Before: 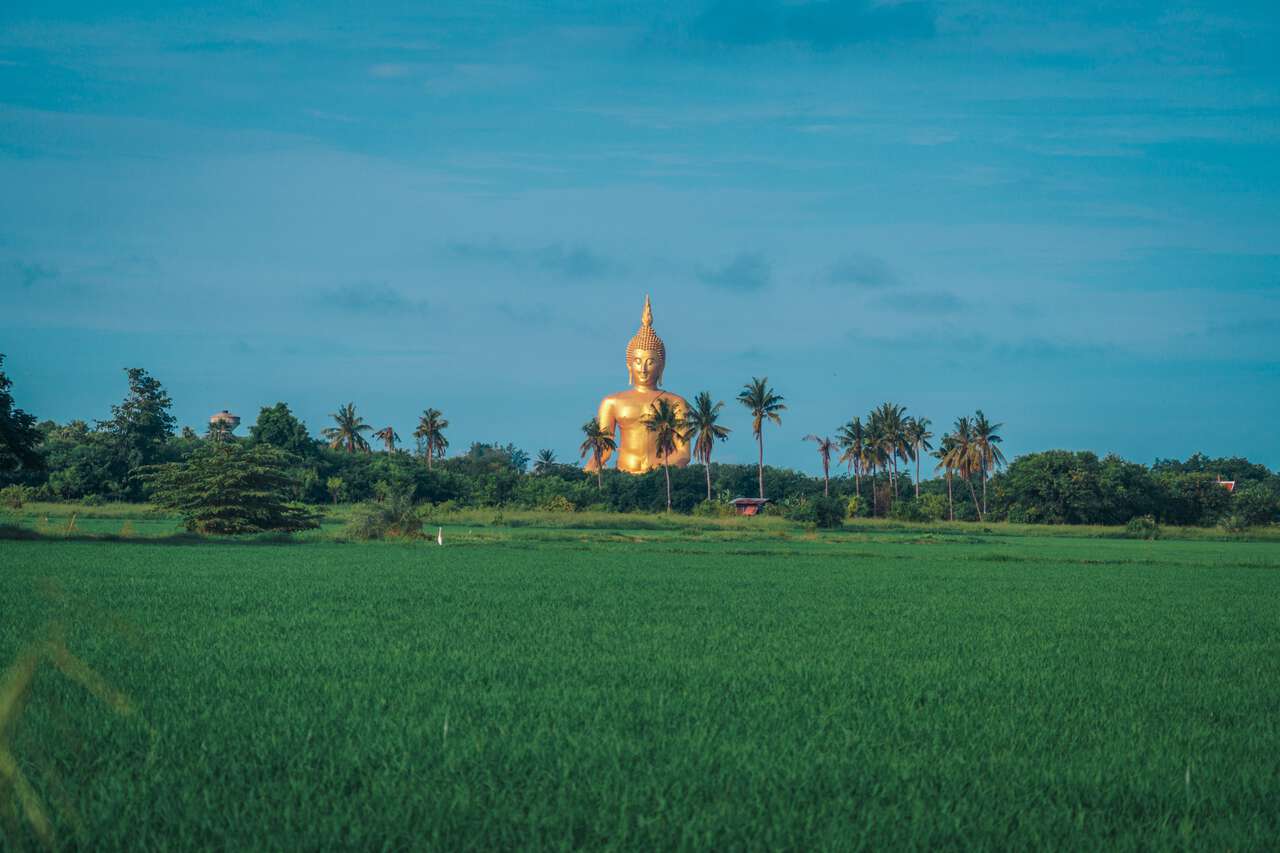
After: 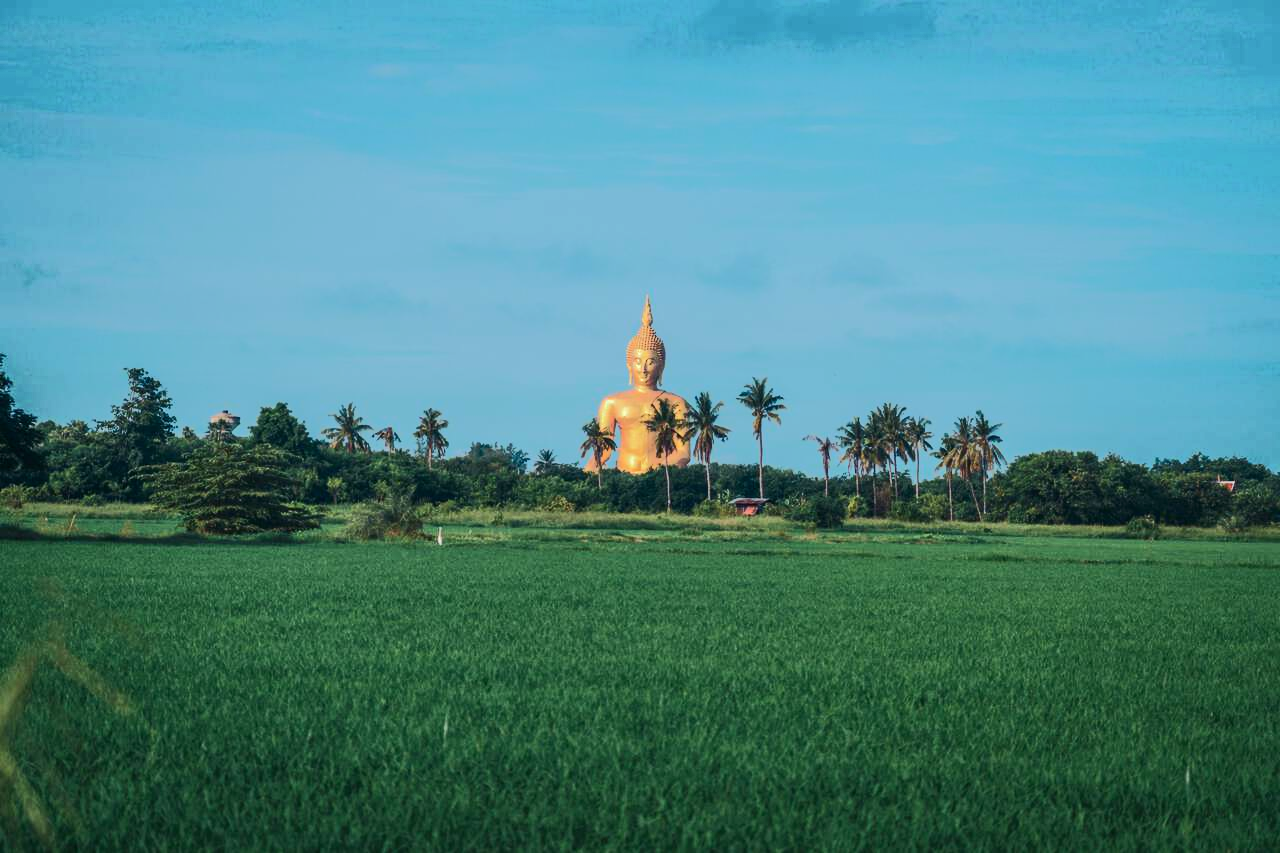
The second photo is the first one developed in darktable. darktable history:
tone curve: curves: ch0 [(0, 0) (0.003, 0.015) (0.011, 0.019) (0.025, 0.025) (0.044, 0.039) (0.069, 0.053) (0.1, 0.076) (0.136, 0.107) (0.177, 0.143) (0.224, 0.19) (0.277, 0.253) (0.335, 0.32) (0.399, 0.412) (0.468, 0.524) (0.543, 0.668) (0.623, 0.717) (0.709, 0.769) (0.801, 0.82) (0.898, 0.865) (1, 1)], color space Lab, independent channels, preserve colors none
